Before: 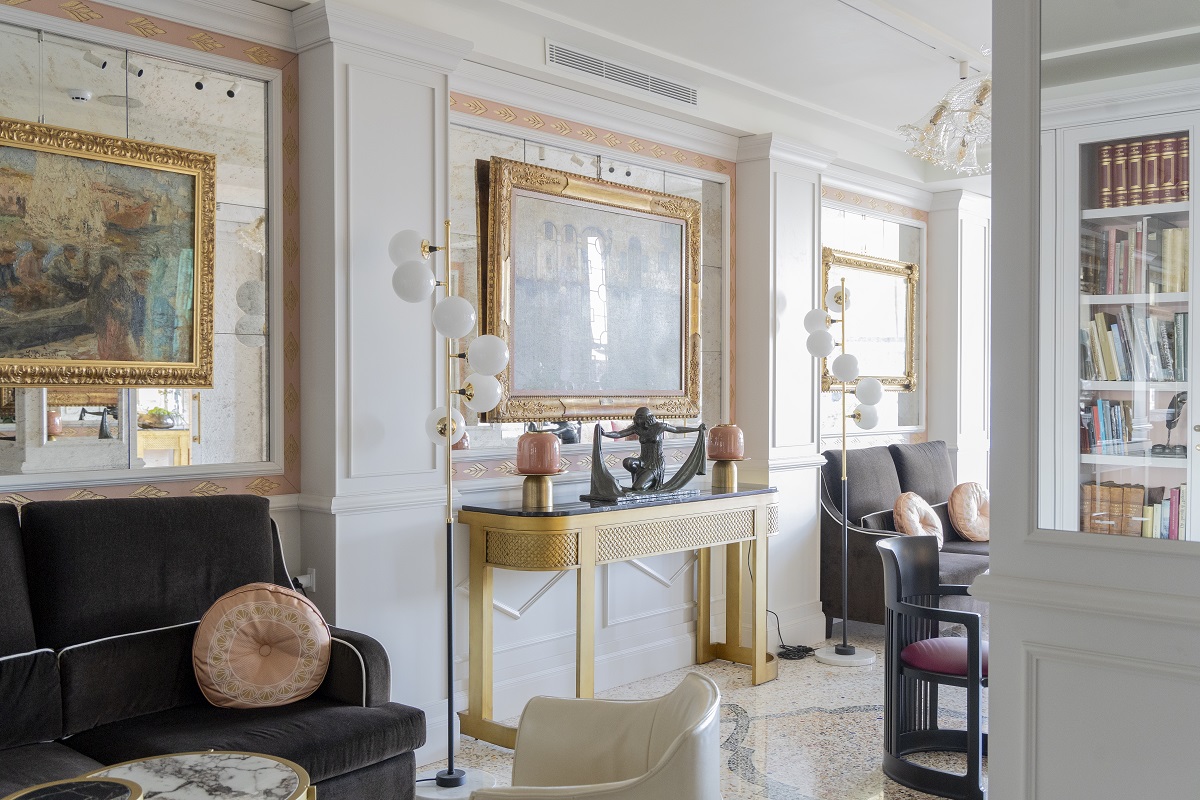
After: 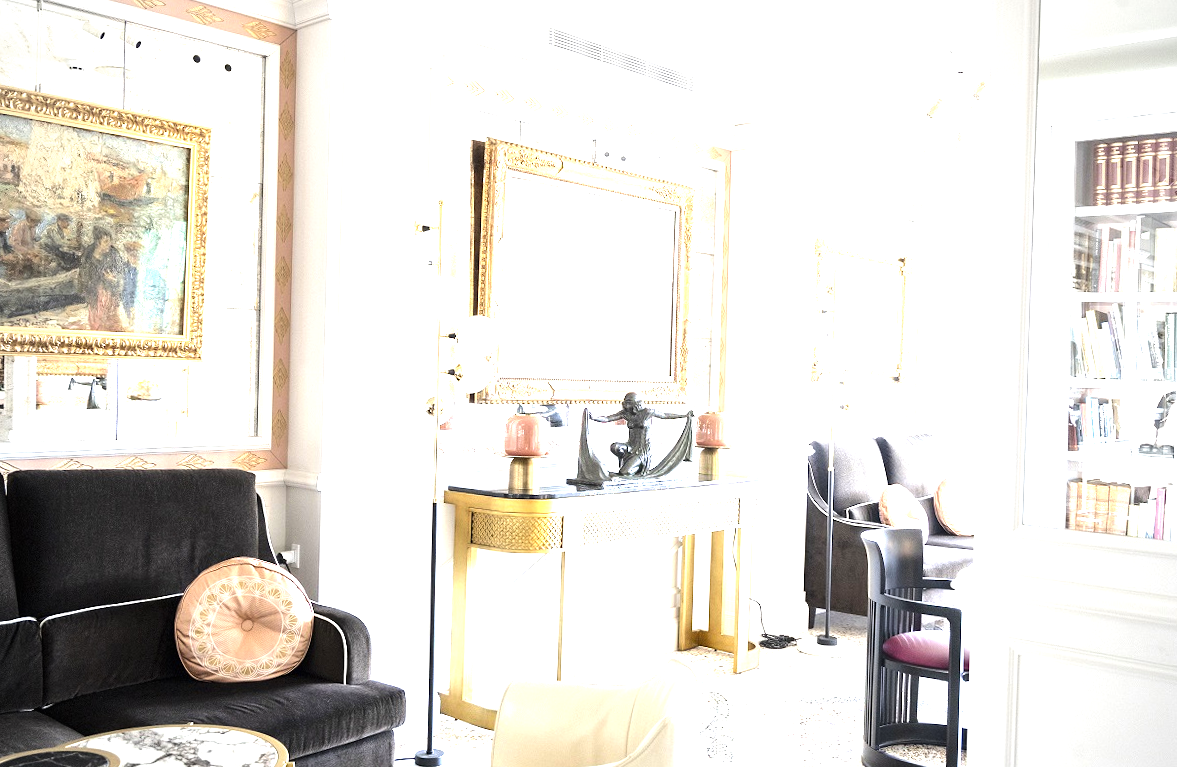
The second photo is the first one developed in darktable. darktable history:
base curve: exposure shift 0, preserve colors none
tone equalizer: -8 EV -0.75 EV, -7 EV -0.7 EV, -6 EV -0.6 EV, -5 EV -0.4 EV, -3 EV 0.4 EV, -2 EV 0.6 EV, -1 EV 0.7 EV, +0 EV 0.75 EV, edges refinement/feathering 500, mask exposure compensation -1.57 EV, preserve details no
exposure: black level correction 0, exposure 1.45 EV, compensate exposure bias true, compensate highlight preservation false
rotate and perspective: rotation 1.57°, crop left 0.018, crop right 0.982, crop top 0.039, crop bottom 0.961
vignetting: unbound false
